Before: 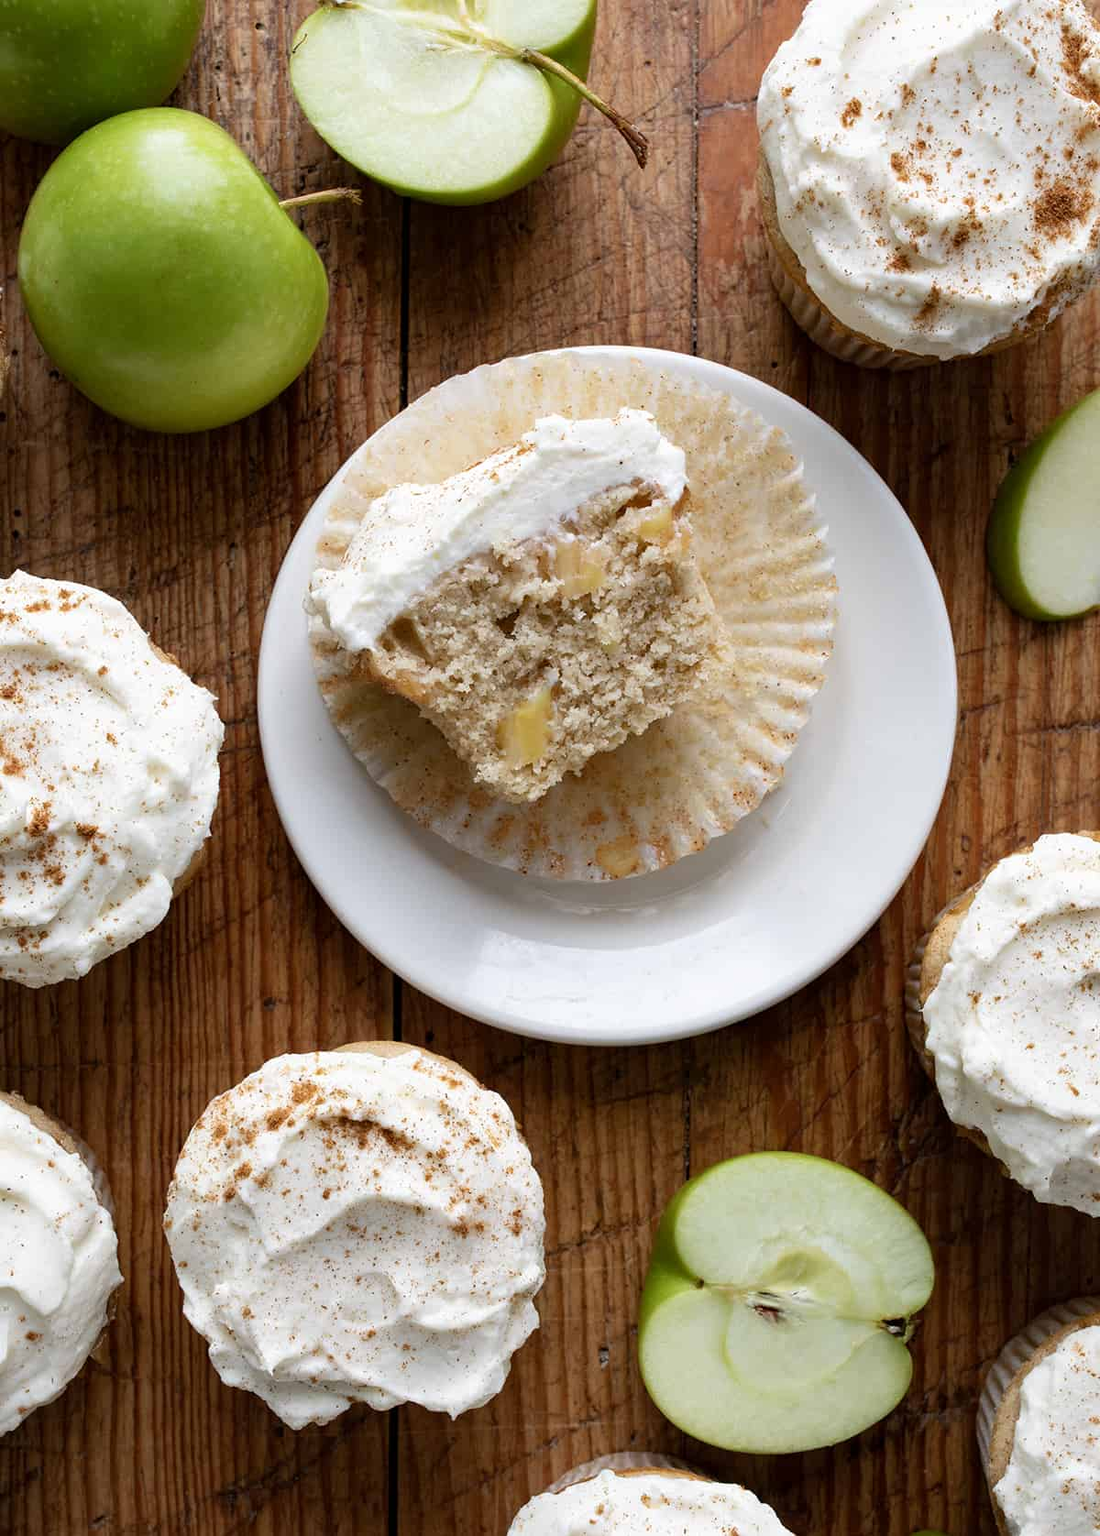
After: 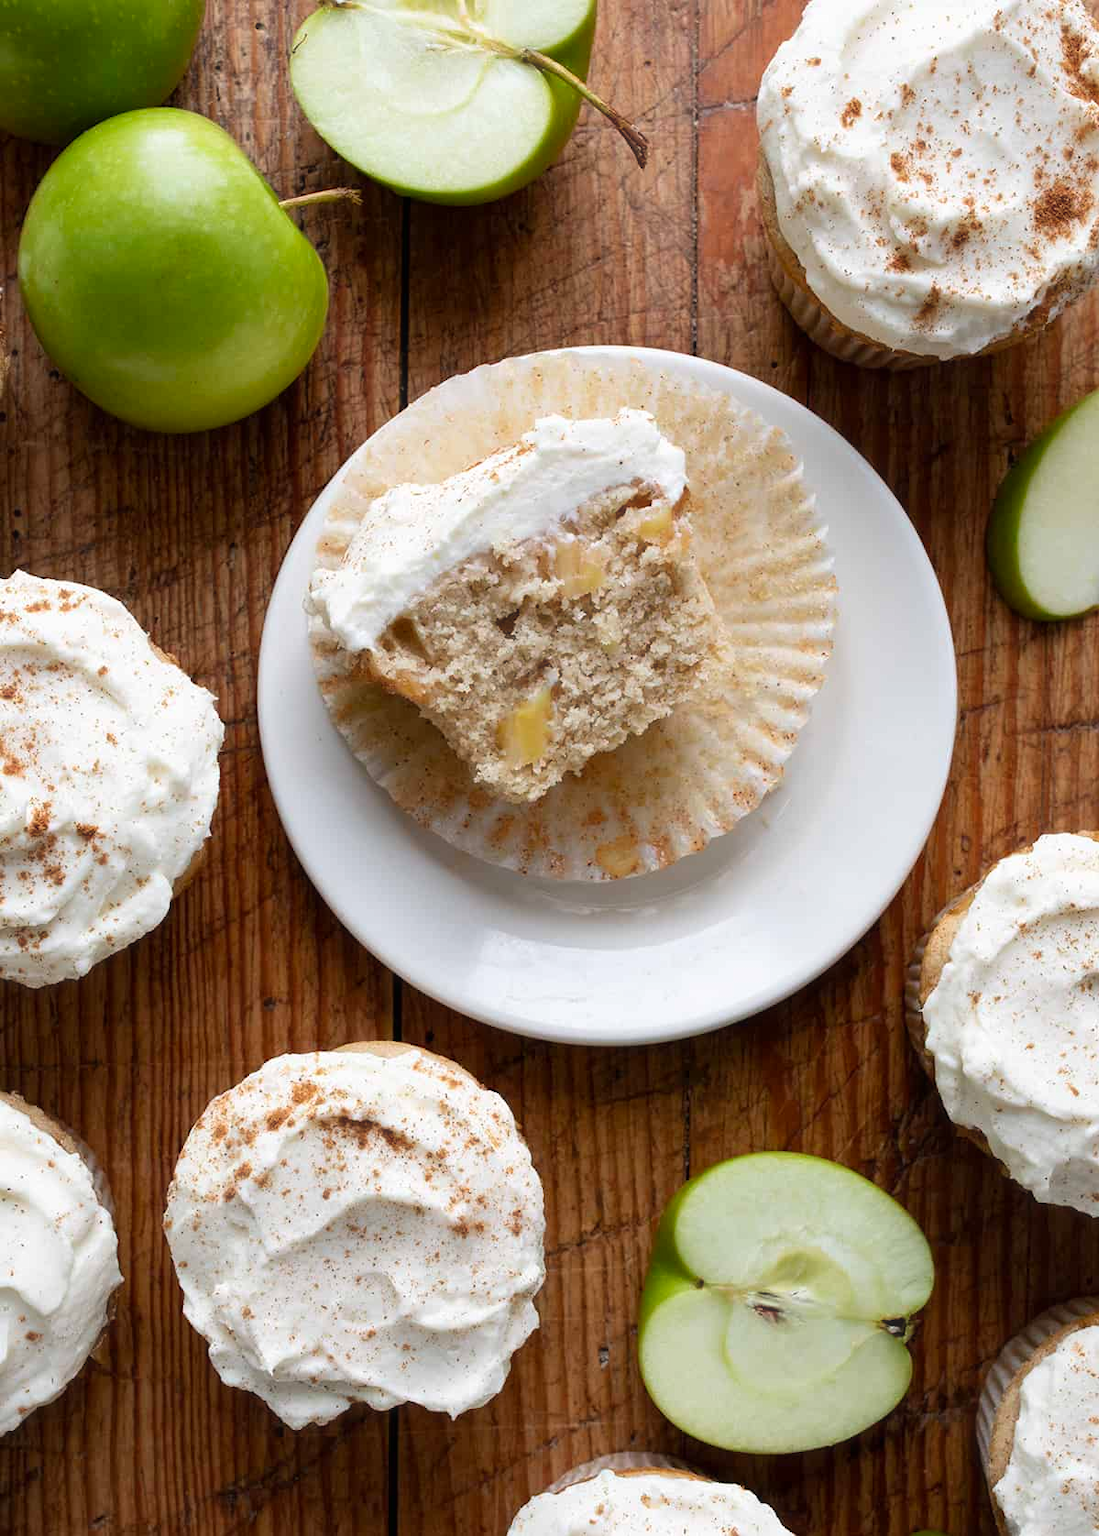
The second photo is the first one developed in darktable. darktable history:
haze removal: strength -0.114, compatibility mode true, adaptive false
